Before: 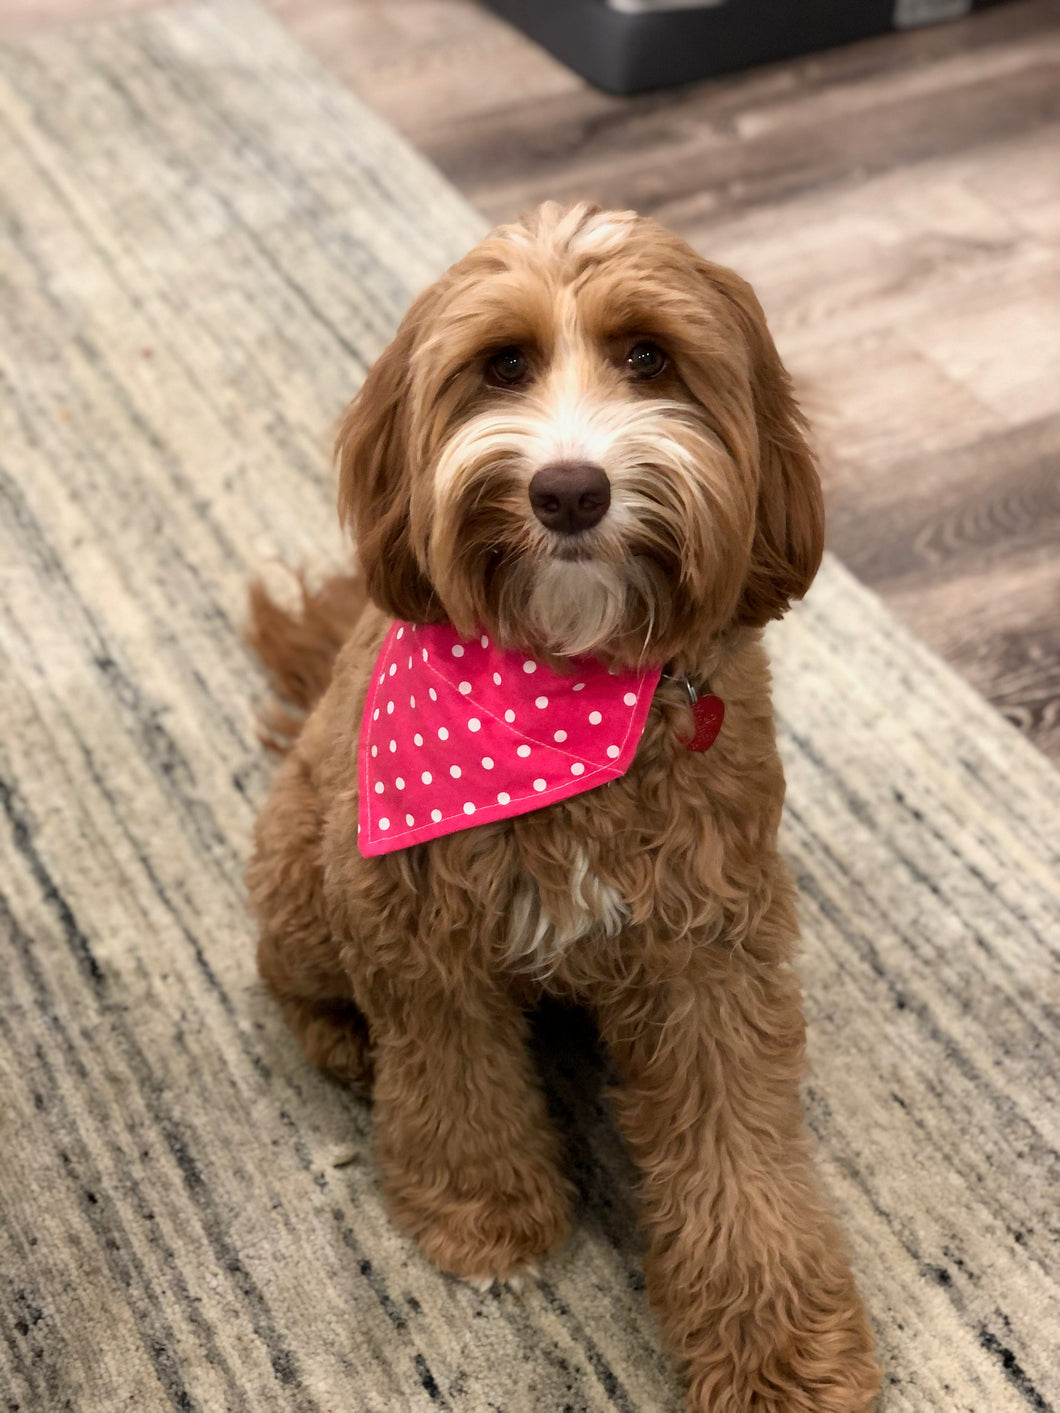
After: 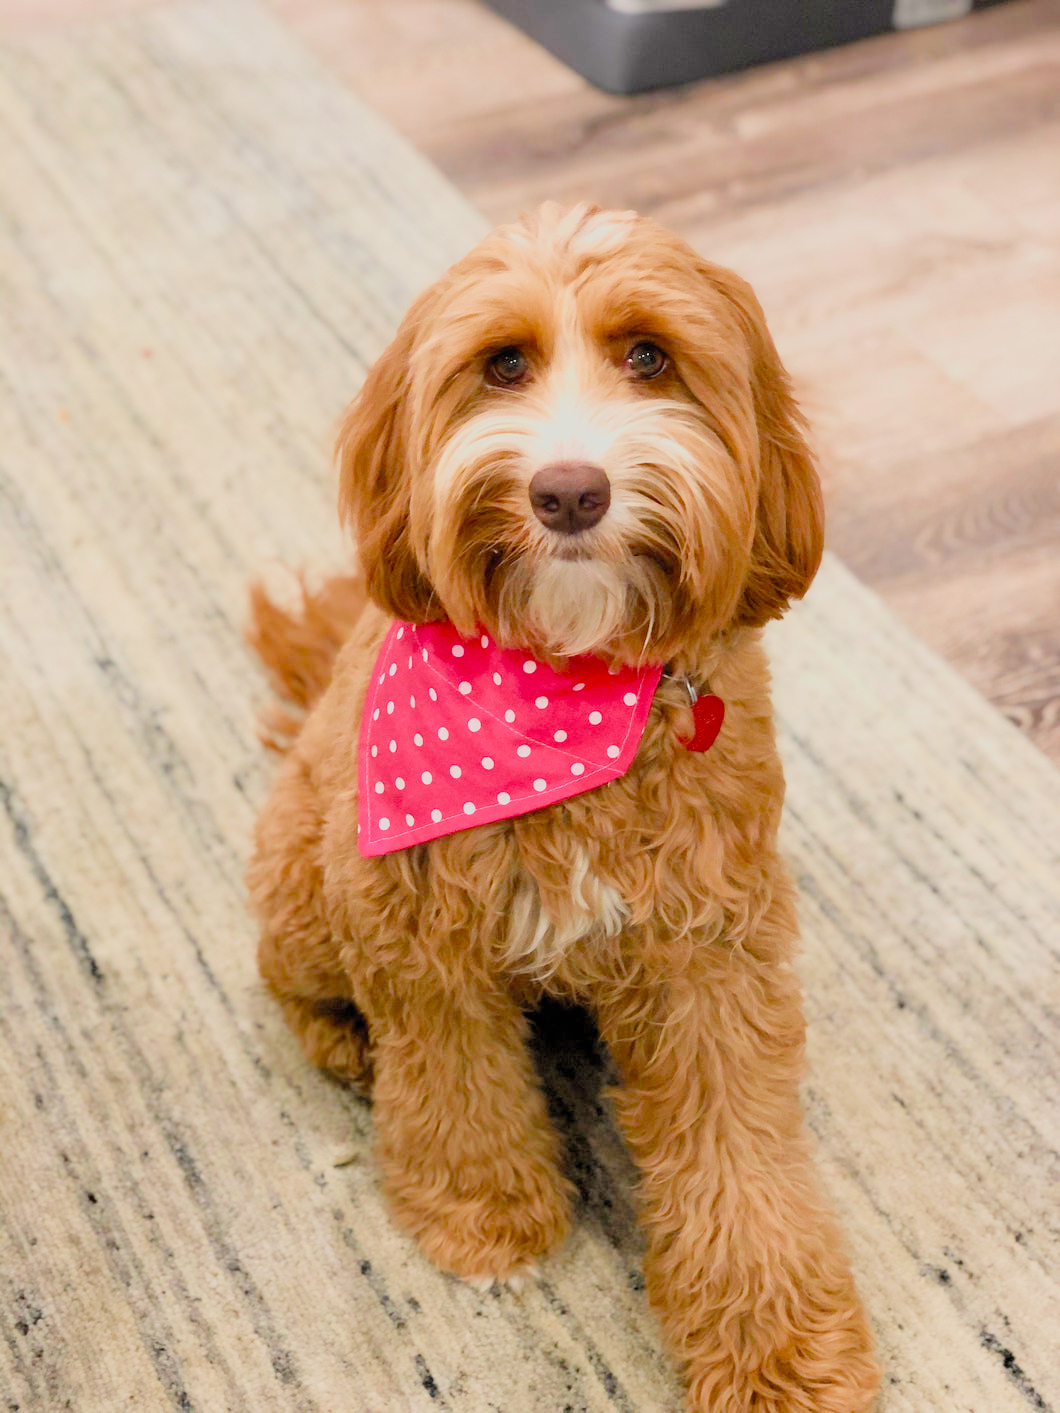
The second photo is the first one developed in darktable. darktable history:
exposure: black level correction 0, exposure 1.9 EV, compensate highlight preservation false
filmic rgb: white relative exposure 8 EV, threshold 3 EV, hardness 2.44, latitude 10.07%, contrast 0.72, highlights saturation mix 10%, shadows ↔ highlights balance 1.38%, color science v4 (2020), enable highlight reconstruction true
